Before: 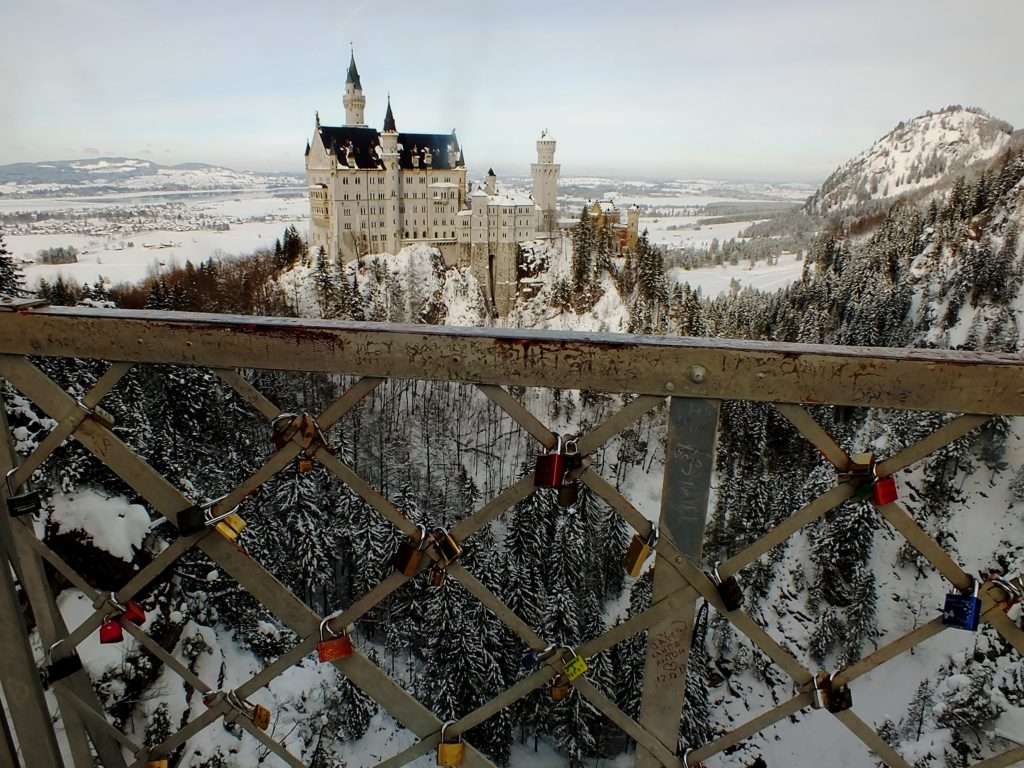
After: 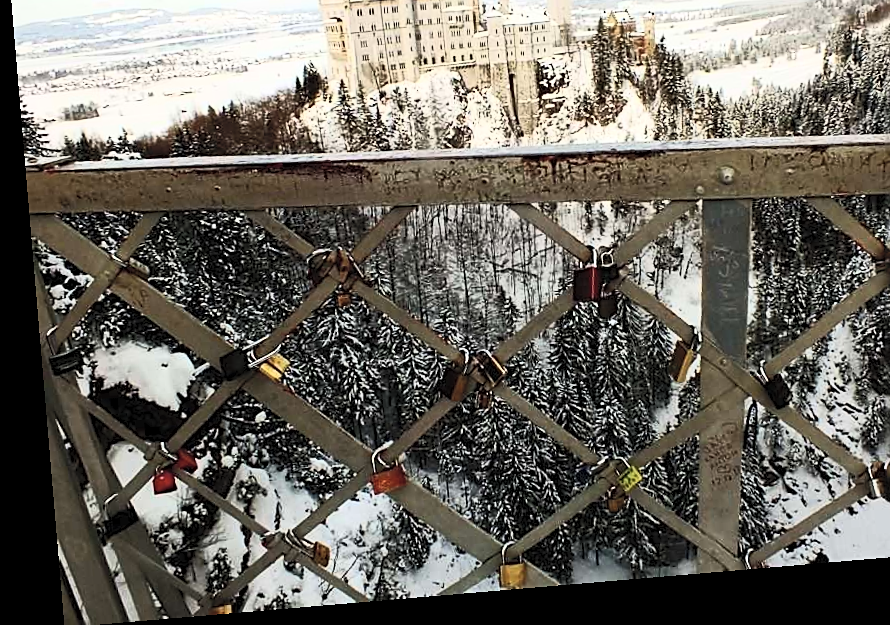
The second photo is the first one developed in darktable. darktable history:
crop: top 26.531%, right 17.959%
contrast brightness saturation: contrast 0.39, brightness 0.53
tone equalizer: -8 EV -0.417 EV, -7 EV -0.389 EV, -6 EV -0.333 EV, -5 EV -0.222 EV, -3 EV 0.222 EV, -2 EV 0.333 EV, -1 EV 0.389 EV, +0 EV 0.417 EV, edges refinement/feathering 500, mask exposure compensation -1.57 EV, preserve details no
sharpen: on, module defaults
rotate and perspective: rotation -4.86°, automatic cropping off
